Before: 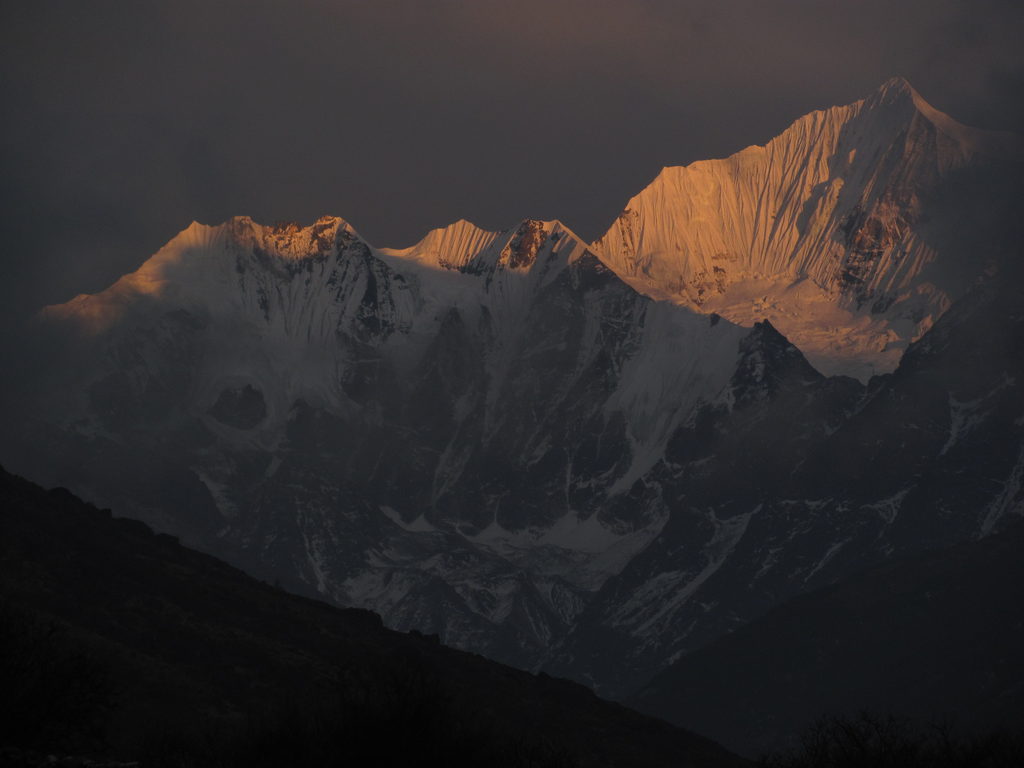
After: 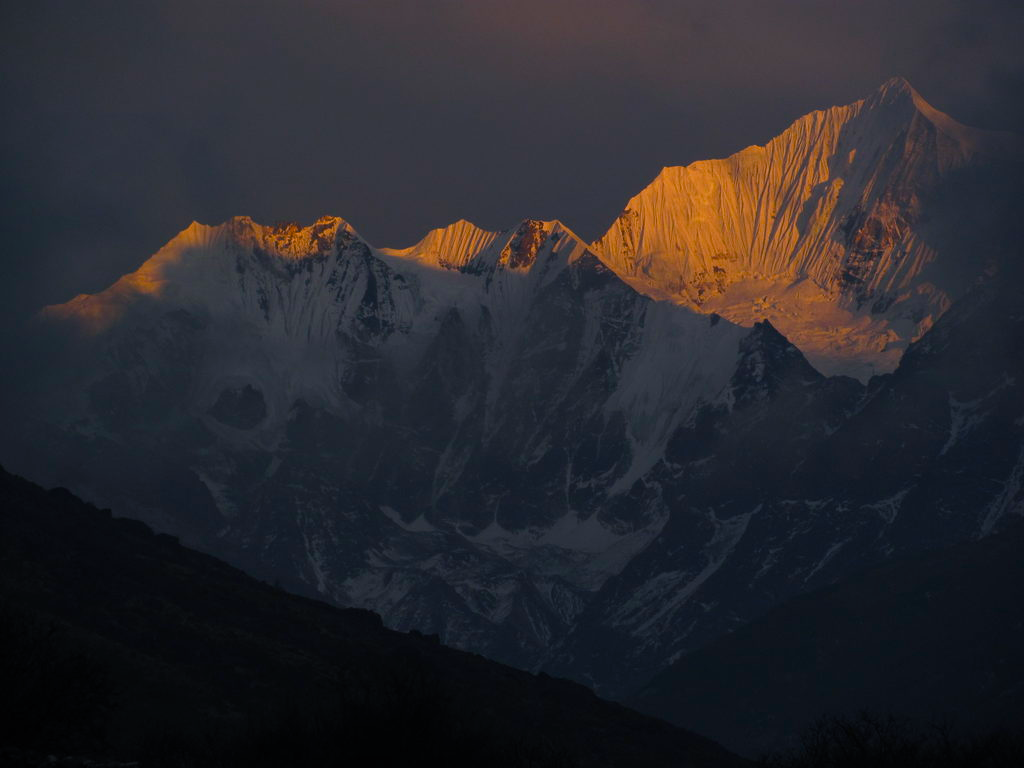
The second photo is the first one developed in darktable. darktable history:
exposure: exposure -0.153 EV, compensate highlight preservation false
color balance rgb: shadows lift › chroma 4.21%, shadows lift › hue 252.22°, highlights gain › chroma 1.36%, highlights gain › hue 50.24°, perceptual saturation grading › mid-tones 6.33%, perceptual saturation grading › shadows 72.44%, perceptual brilliance grading › highlights 11.59%, contrast 5.05%
